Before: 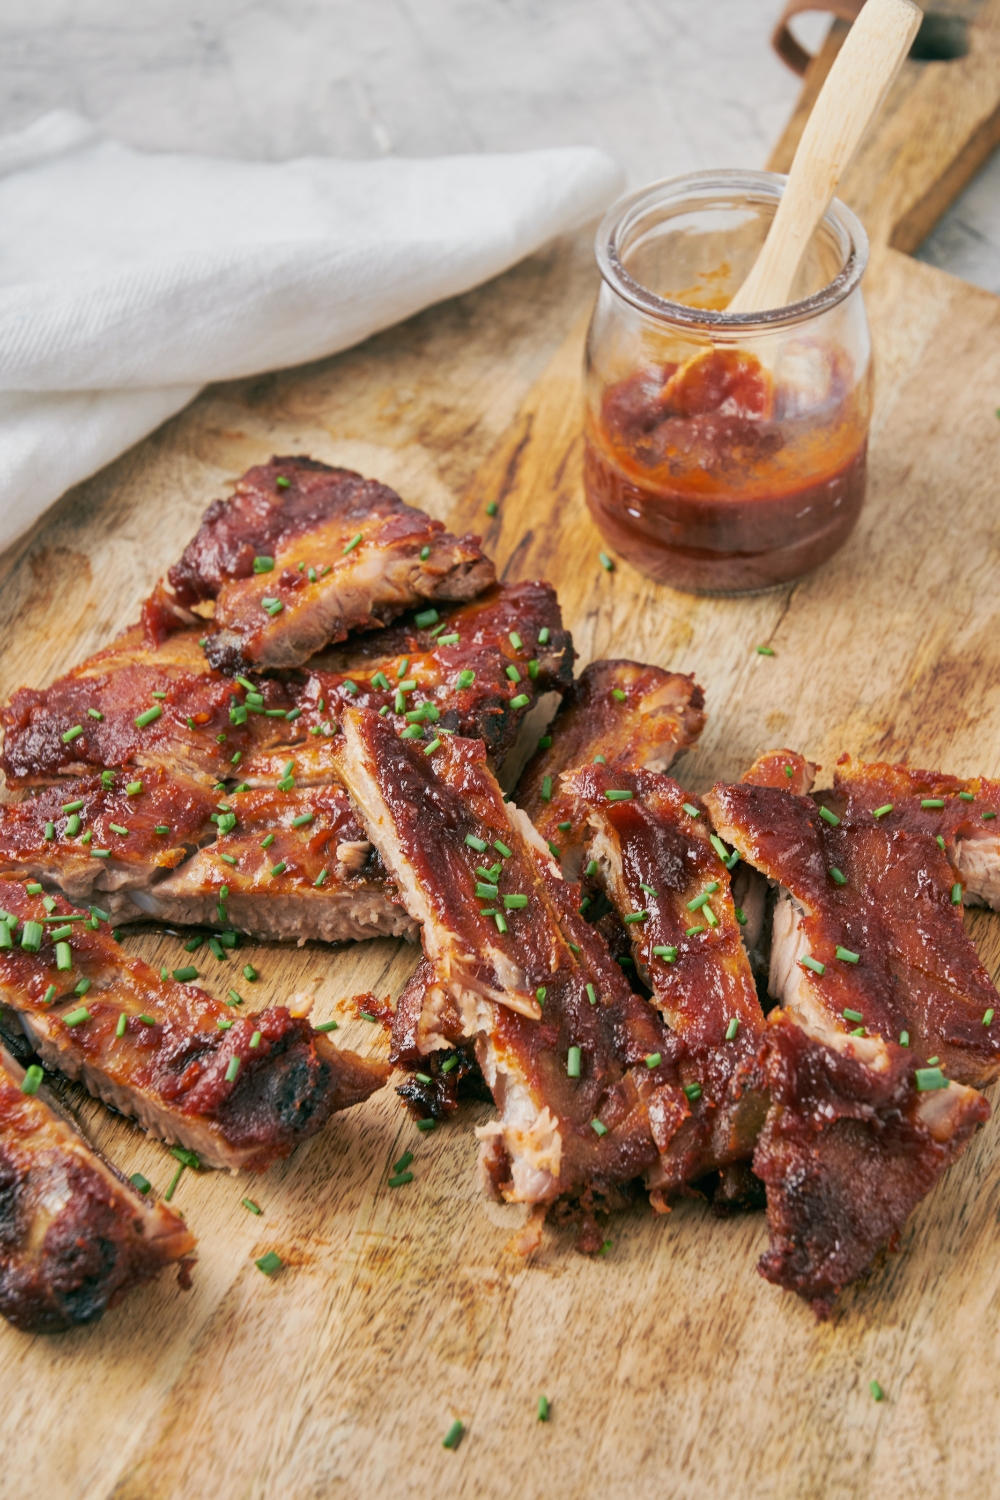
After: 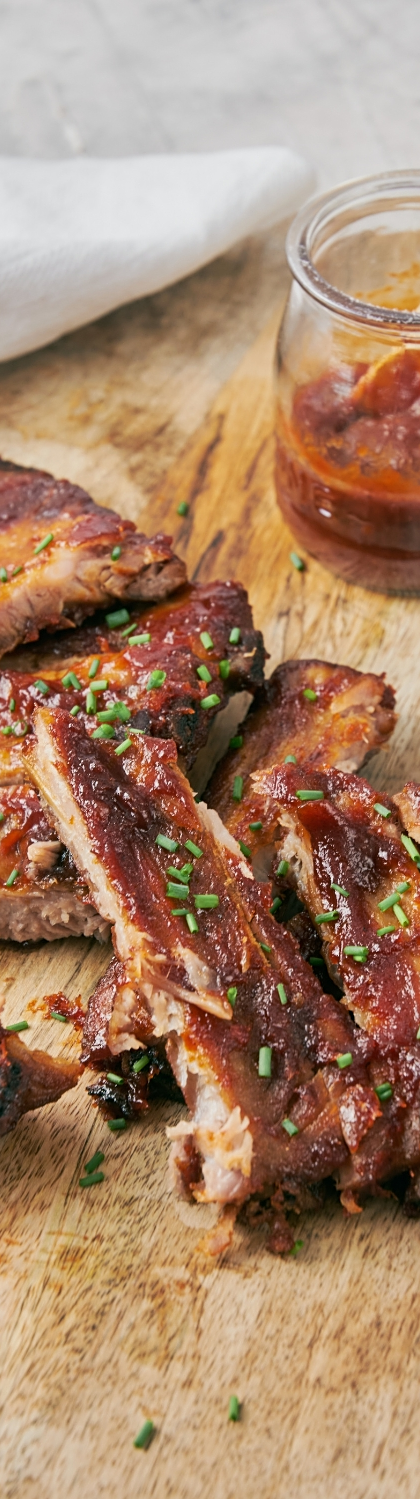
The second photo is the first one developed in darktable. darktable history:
sharpen: amount 0.207
crop: left 30.975%, right 27.001%
